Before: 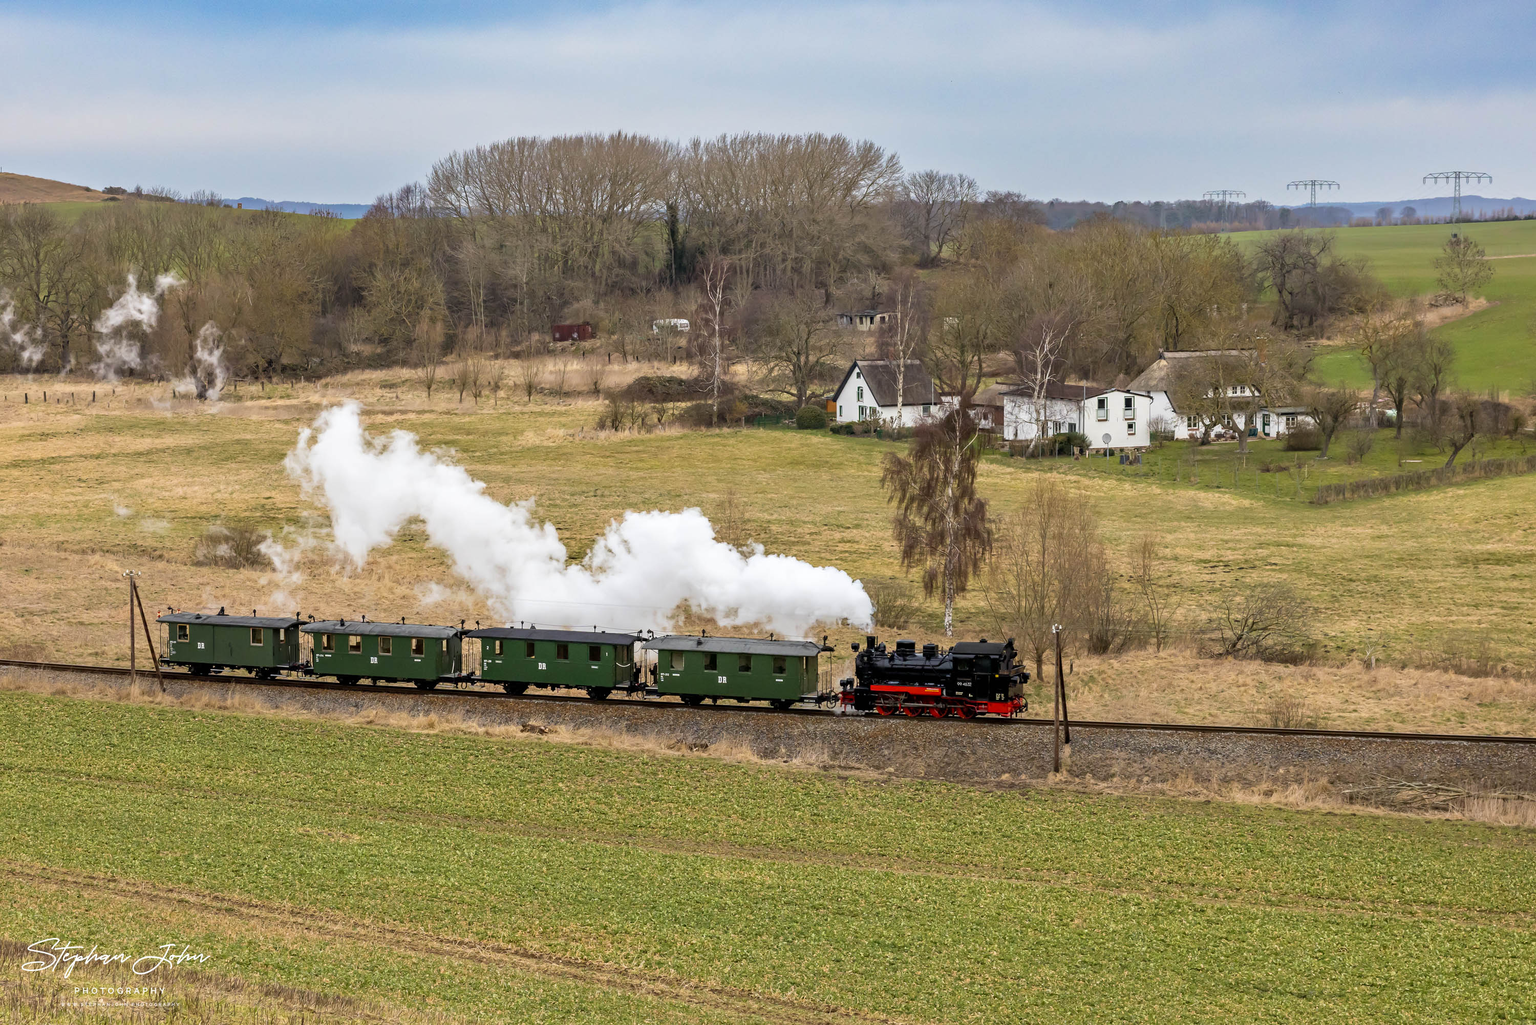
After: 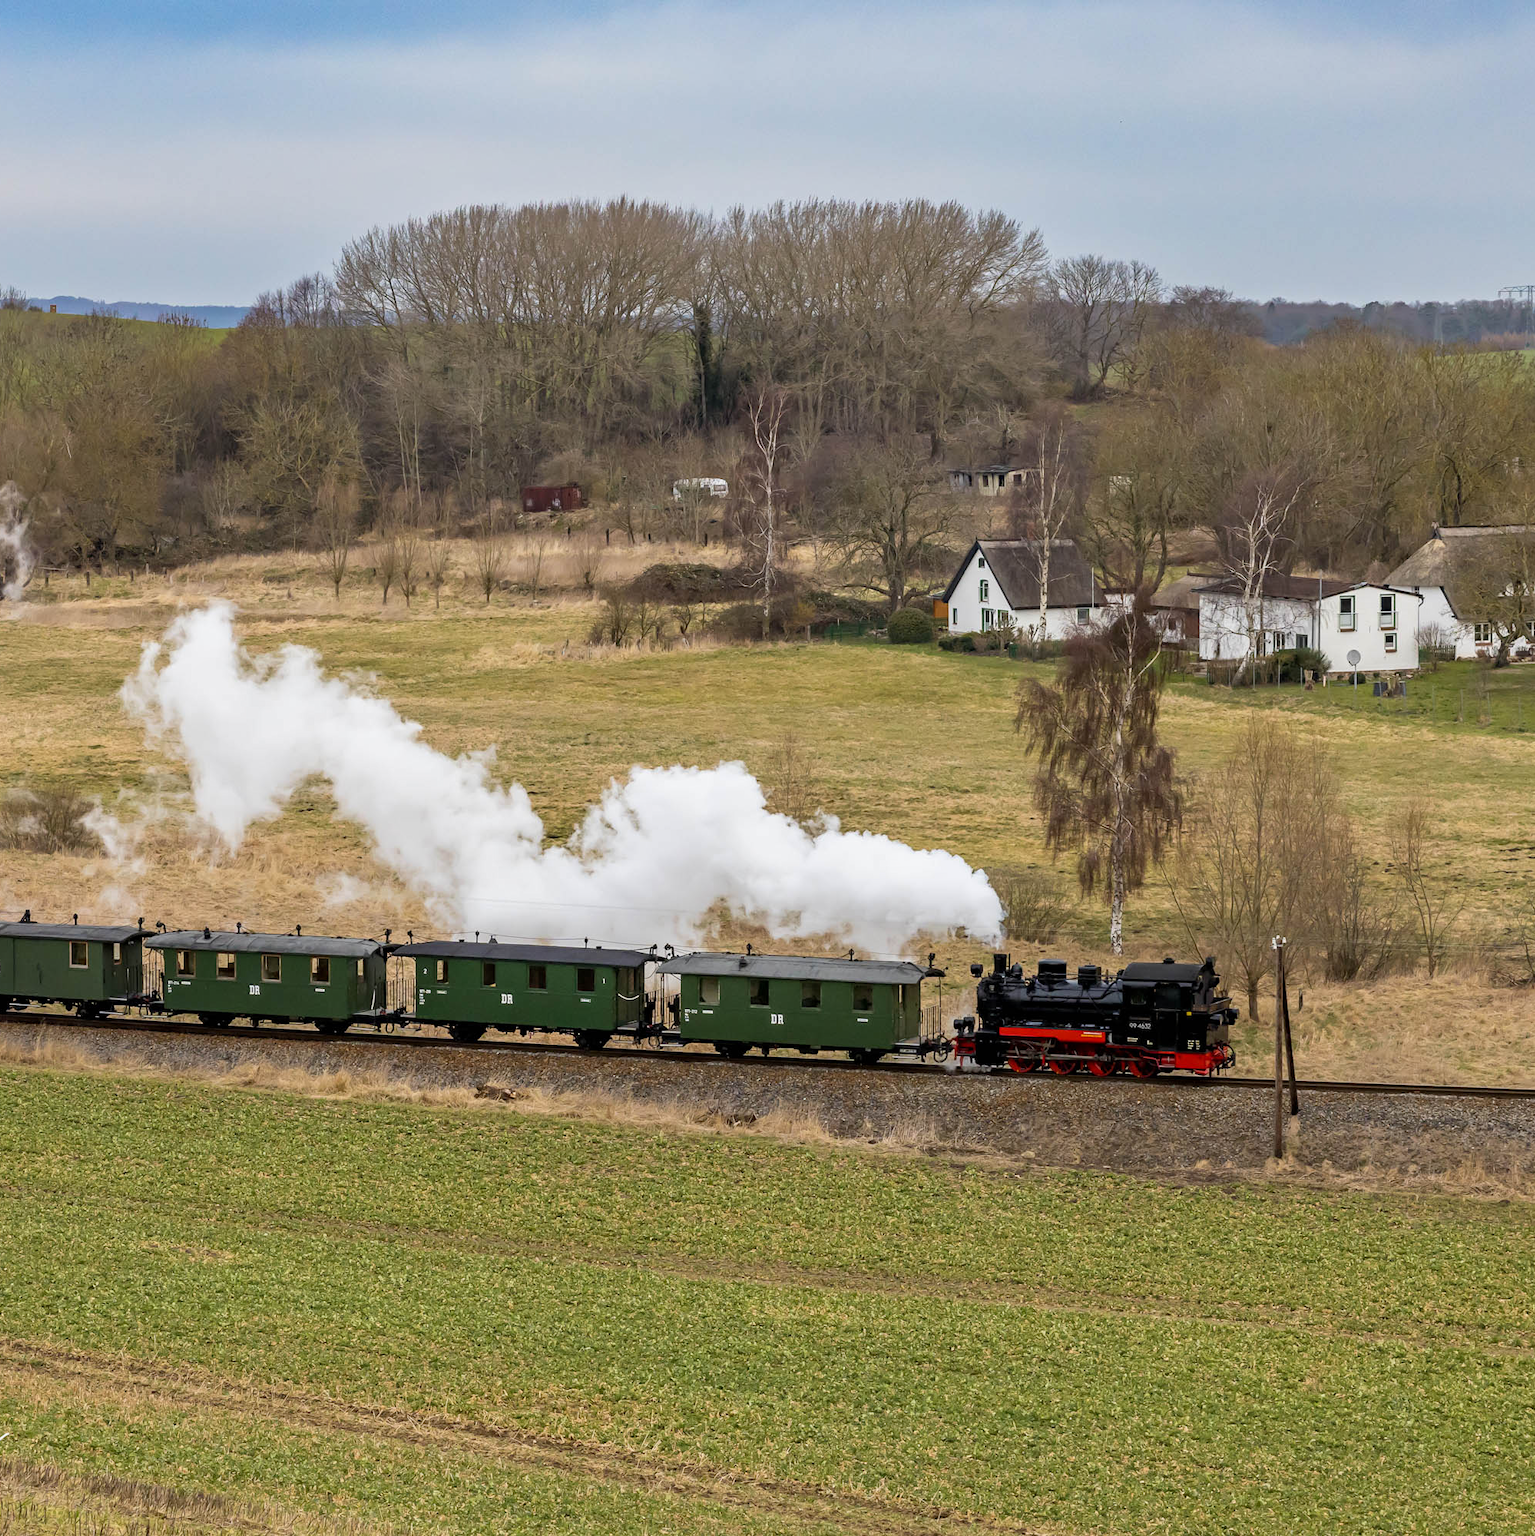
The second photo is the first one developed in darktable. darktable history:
crop and rotate: left 13.342%, right 19.991%
tone equalizer: on, module defaults
exposure: exposure -0.116 EV, compensate exposure bias true, compensate highlight preservation false
